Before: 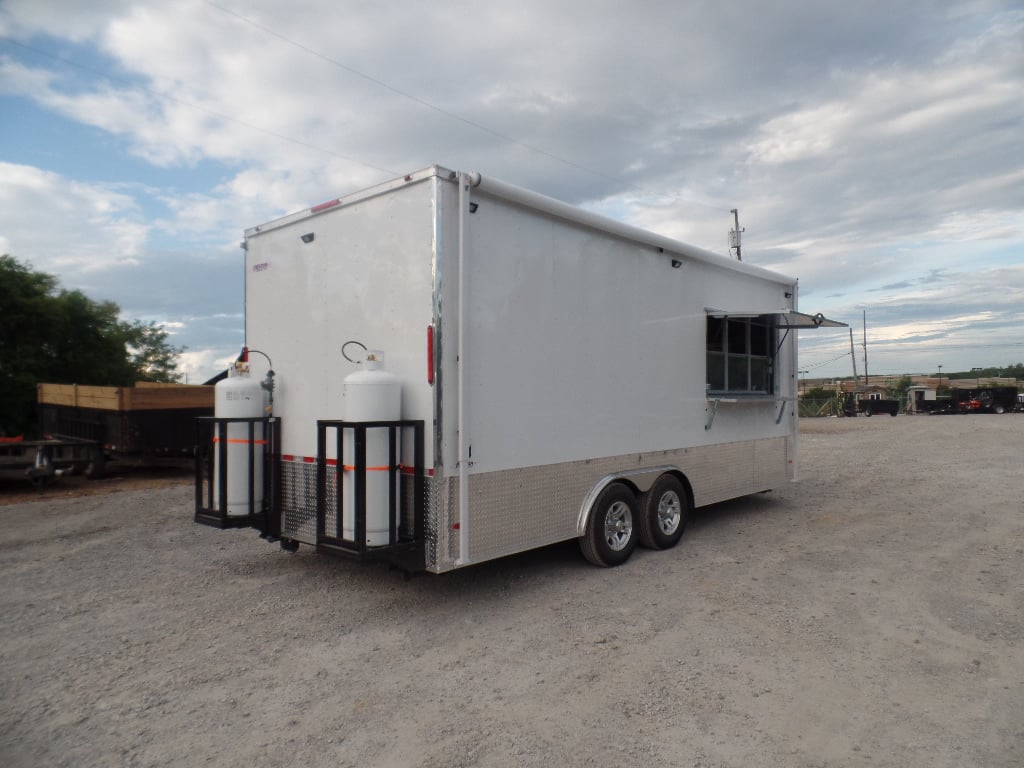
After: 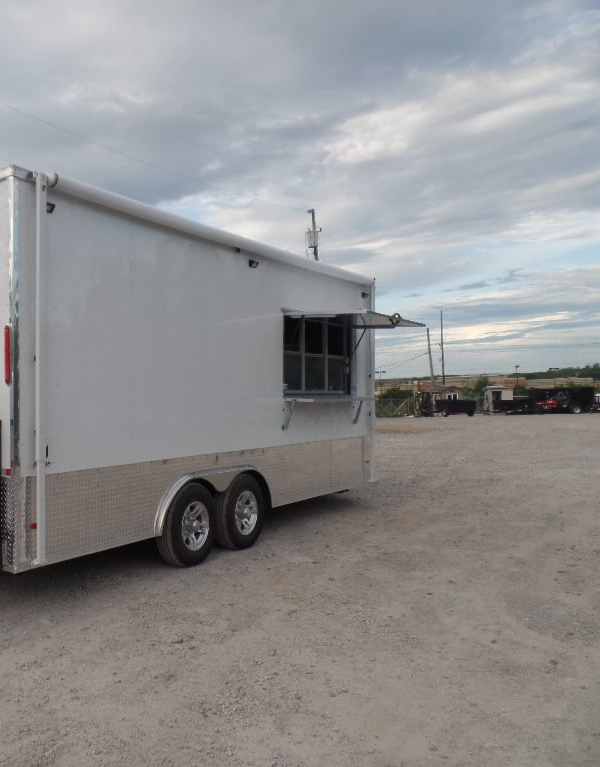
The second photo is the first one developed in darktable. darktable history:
white balance: emerald 1
crop: left 41.402%
